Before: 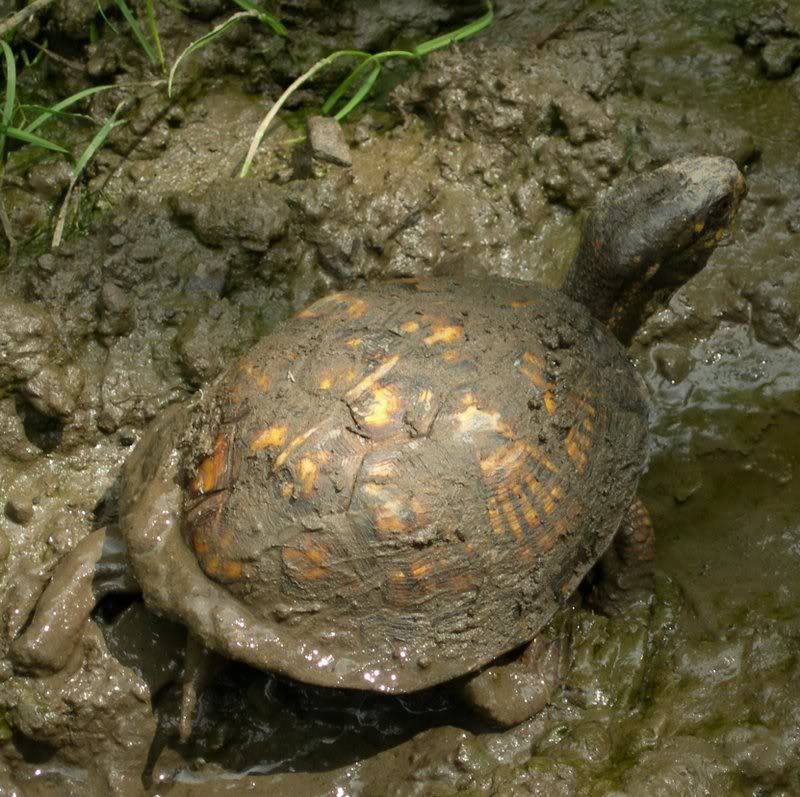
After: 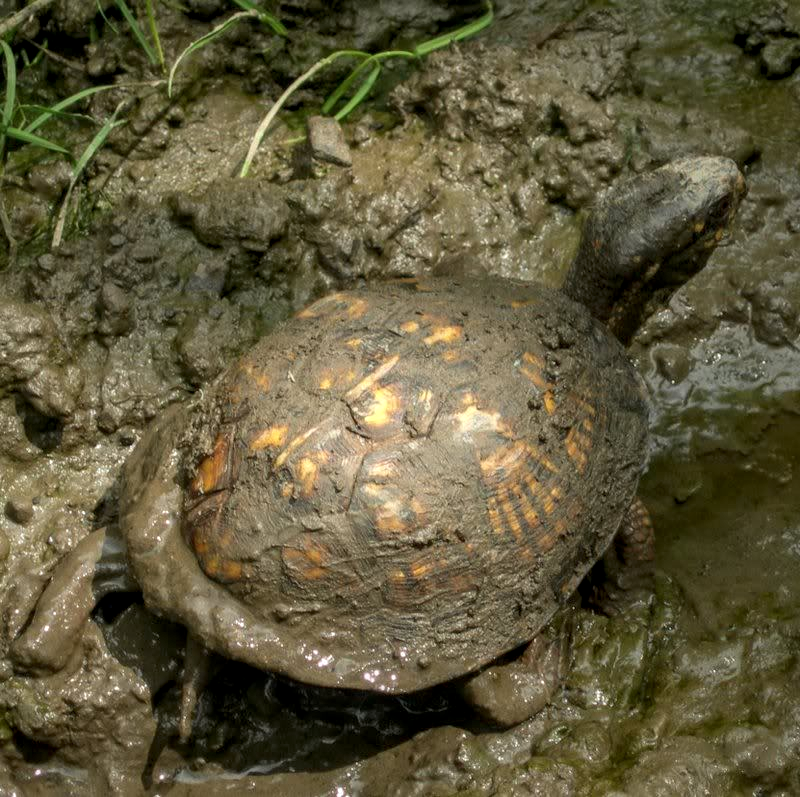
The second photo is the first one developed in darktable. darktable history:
local contrast: highlights 3%, shadows 7%, detail 134%
